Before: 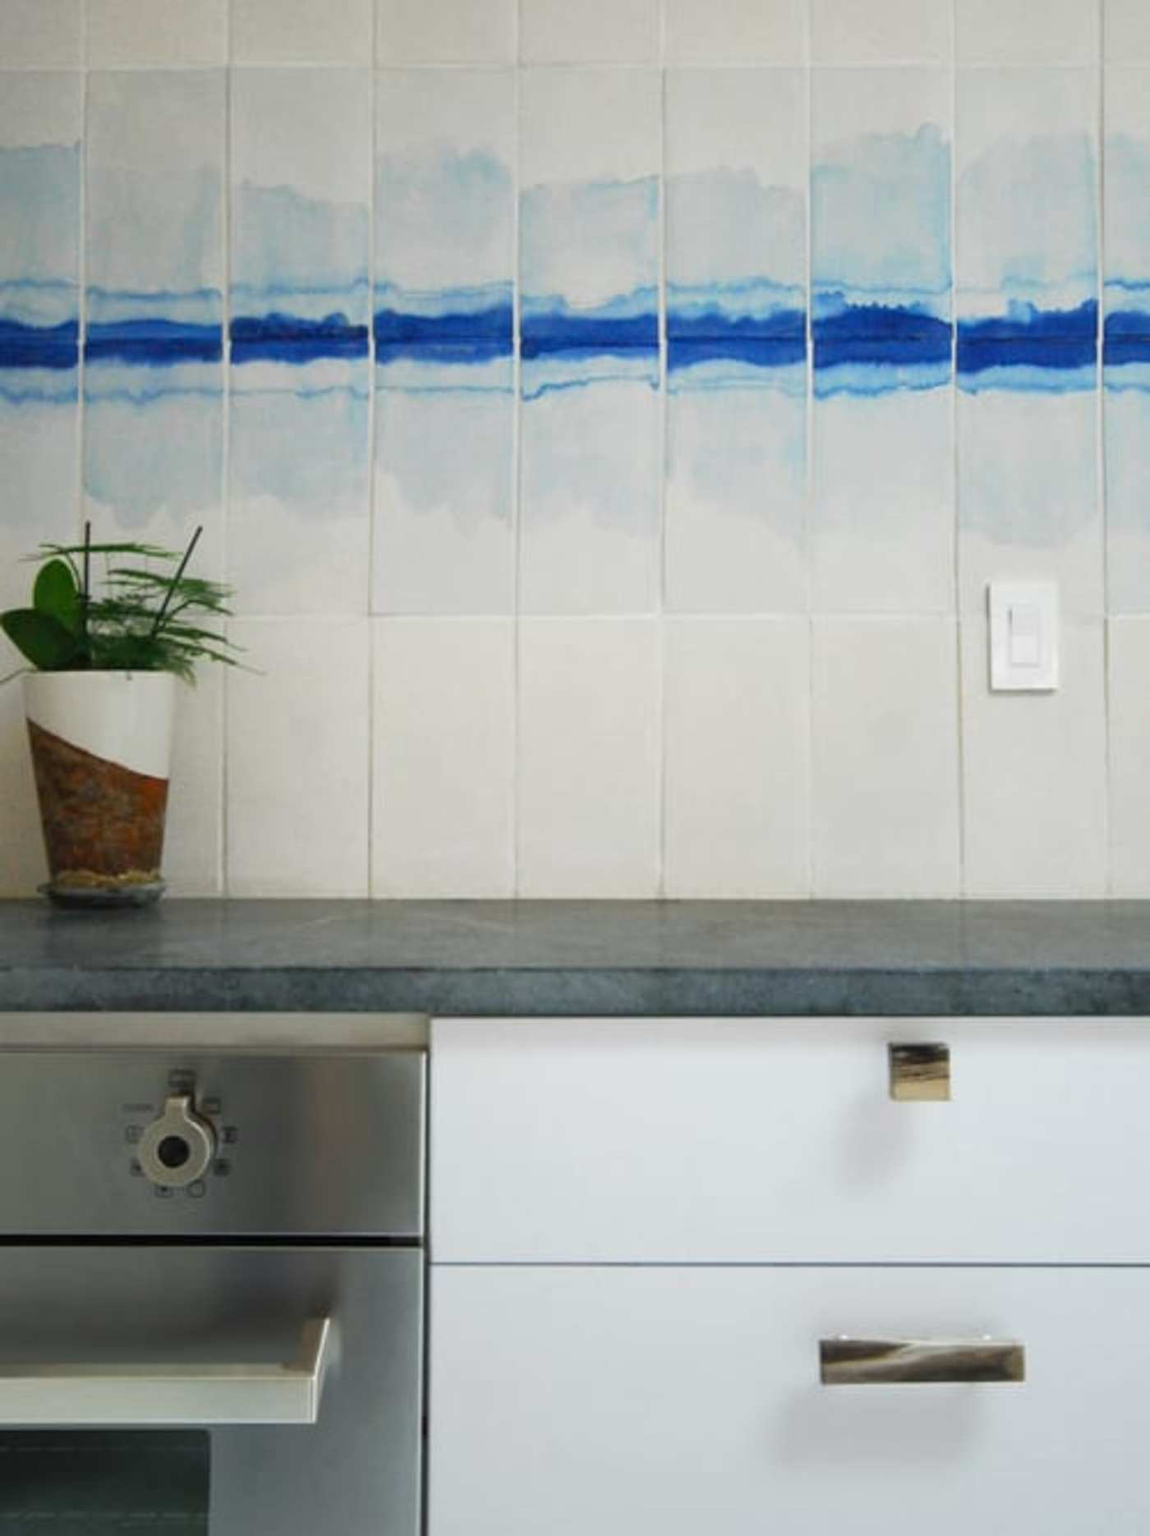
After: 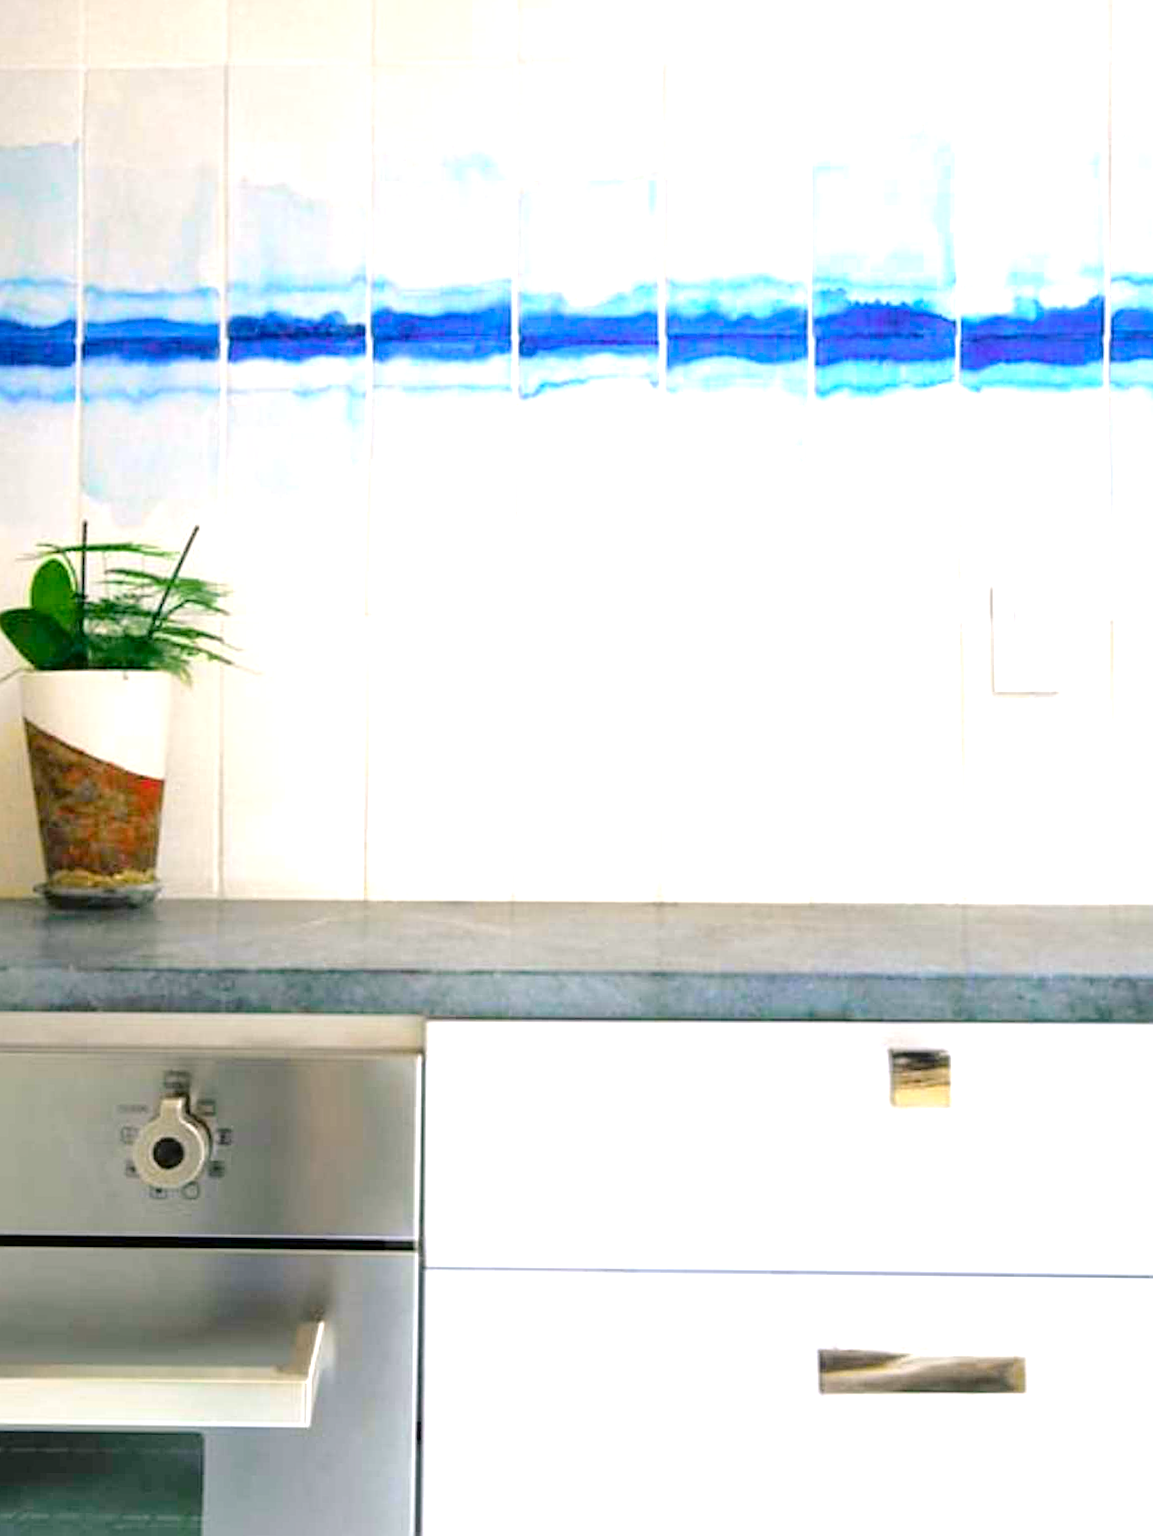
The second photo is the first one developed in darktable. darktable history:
tone curve: curves: ch0 [(0, 0) (0.068, 0.031) (0.175, 0.139) (0.32, 0.345) (0.495, 0.544) (0.748, 0.762) (0.993, 0.954)]; ch1 [(0, 0) (0.294, 0.184) (0.34, 0.303) (0.371, 0.344) (0.441, 0.408) (0.477, 0.474) (0.499, 0.5) (0.529, 0.523) (0.677, 0.762) (1, 1)]; ch2 [(0, 0) (0.431, 0.419) (0.495, 0.502) (0.524, 0.534) (0.557, 0.56) (0.634, 0.654) (0.728, 0.722) (1, 1)], color space Lab, independent channels, preserve colors none
exposure: black level correction 0, exposure 1.4 EV, compensate highlight preservation false
sharpen: on, module defaults
rotate and perspective: rotation 0.192°, lens shift (horizontal) -0.015, crop left 0.005, crop right 0.996, crop top 0.006, crop bottom 0.99
color balance rgb: shadows lift › chroma 2%, shadows lift › hue 217.2°, power › chroma 0.25%, power › hue 60°, highlights gain › chroma 1.5%, highlights gain › hue 309.6°, global offset › luminance -0.25%, perceptual saturation grading › global saturation 15%, global vibrance 15%
